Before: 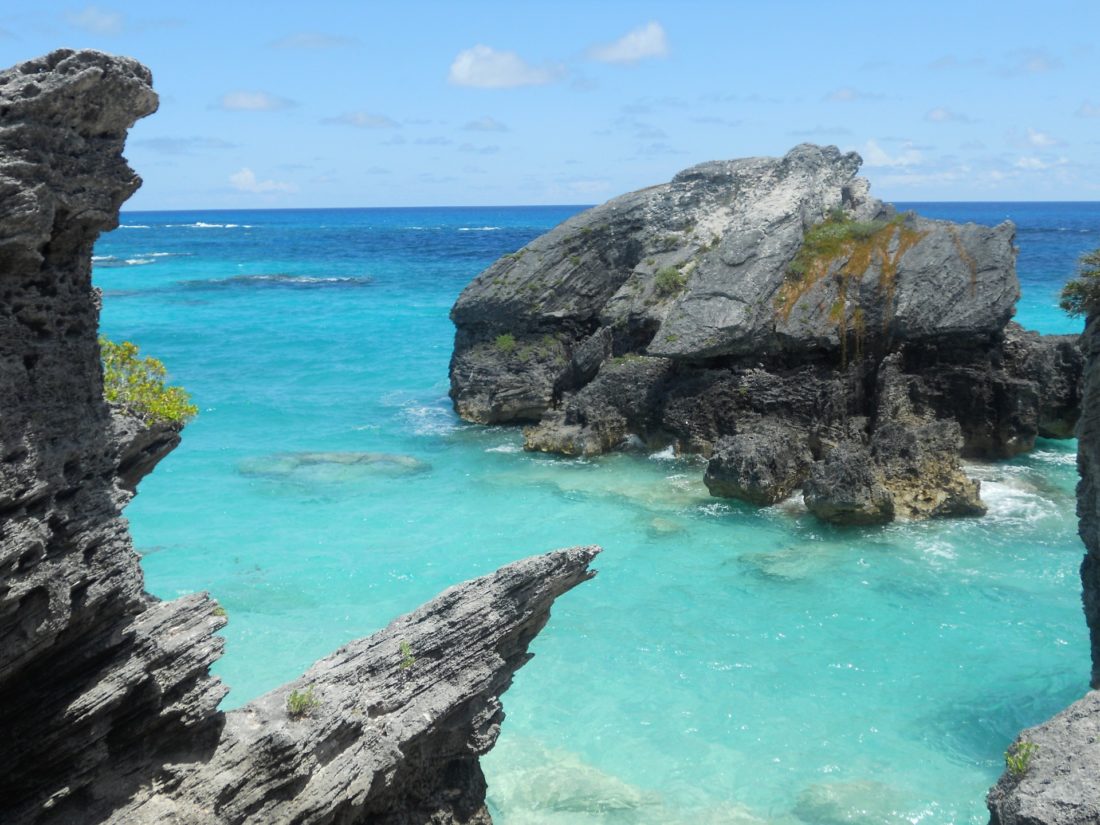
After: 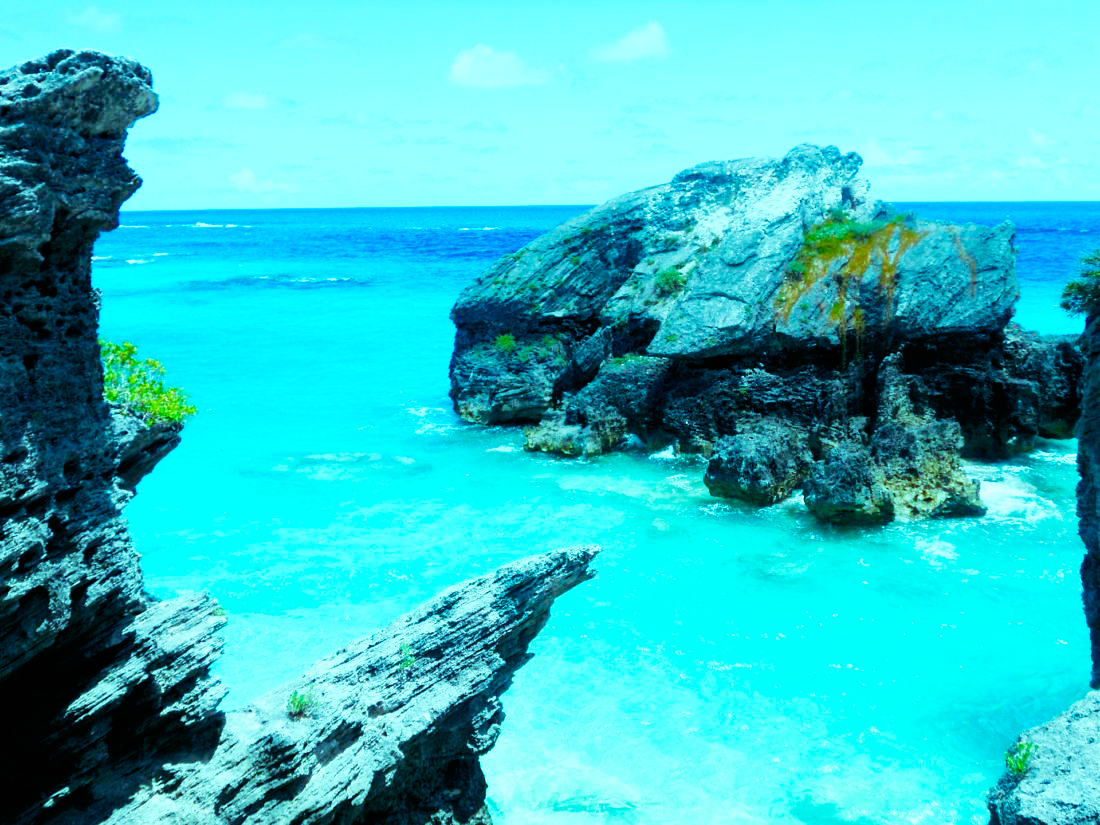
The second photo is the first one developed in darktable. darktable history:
color balance rgb: shadows lift › luminance -7.7%, shadows lift › chroma 2.13%, shadows lift › hue 165.27°, power › luminance -7.77%, power › chroma 1.34%, power › hue 330.55°, highlights gain › luminance -33.33%, highlights gain › chroma 5.68%, highlights gain › hue 217.2°, global offset › luminance -0.33%, global offset › chroma 0.11%, global offset › hue 165.27°, perceptual saturation grading › global saturation 27.72%, perceptual saturation grading › highlights -25%, perceptual saturation grading › mid-tones 25%, perceptual saturation grading › shadows 50%
color balance: mode lift, gamma, gain (sRGB), lift [0.997, 0.979, 1.021, 1.011], gamma [1, 1.084, 0.916, 0.998], gain [1, 0.87, 1.13, 1.101], contrast 4.55%, contrast fulcrum 38.24%, output saturation 104.09%
base curve: curves: ch0 [(0, 0) (0.007, 0.004) (0.027, 0.03) (0.046, 0.07) (0.207, 0.54) (0.442, 0.872) (0.673, 0.972) (1, 1)], preserve colors none
